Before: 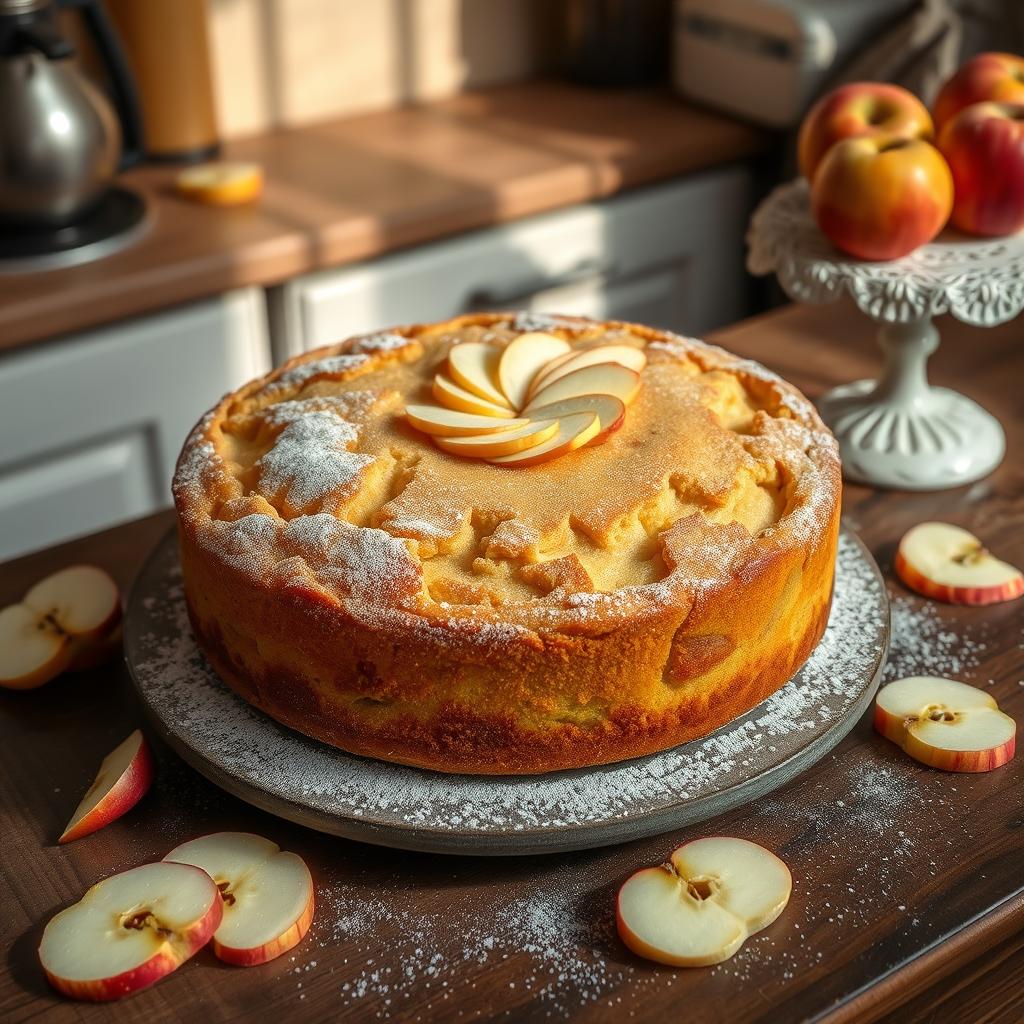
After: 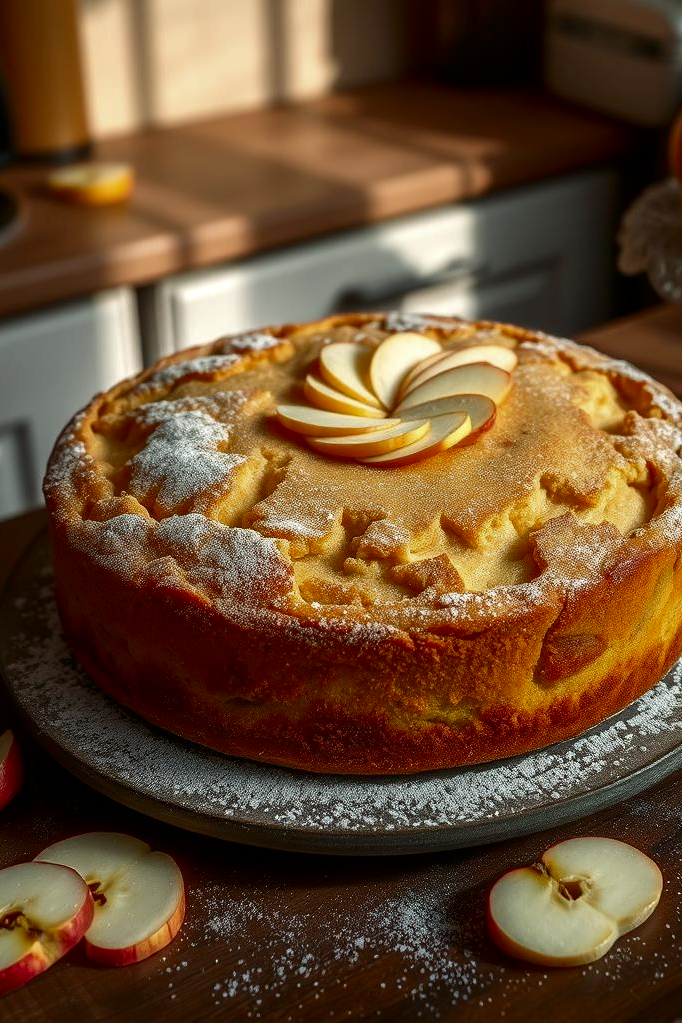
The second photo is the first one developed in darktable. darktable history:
contrast brightness saturation: brightness -0.25, saturation 0.2
color correction: saturation 0.8
exposure: exposure 0.02 EV, compensate highlight preservation false
crop and rotate: left 12.648%, right 20.685%
